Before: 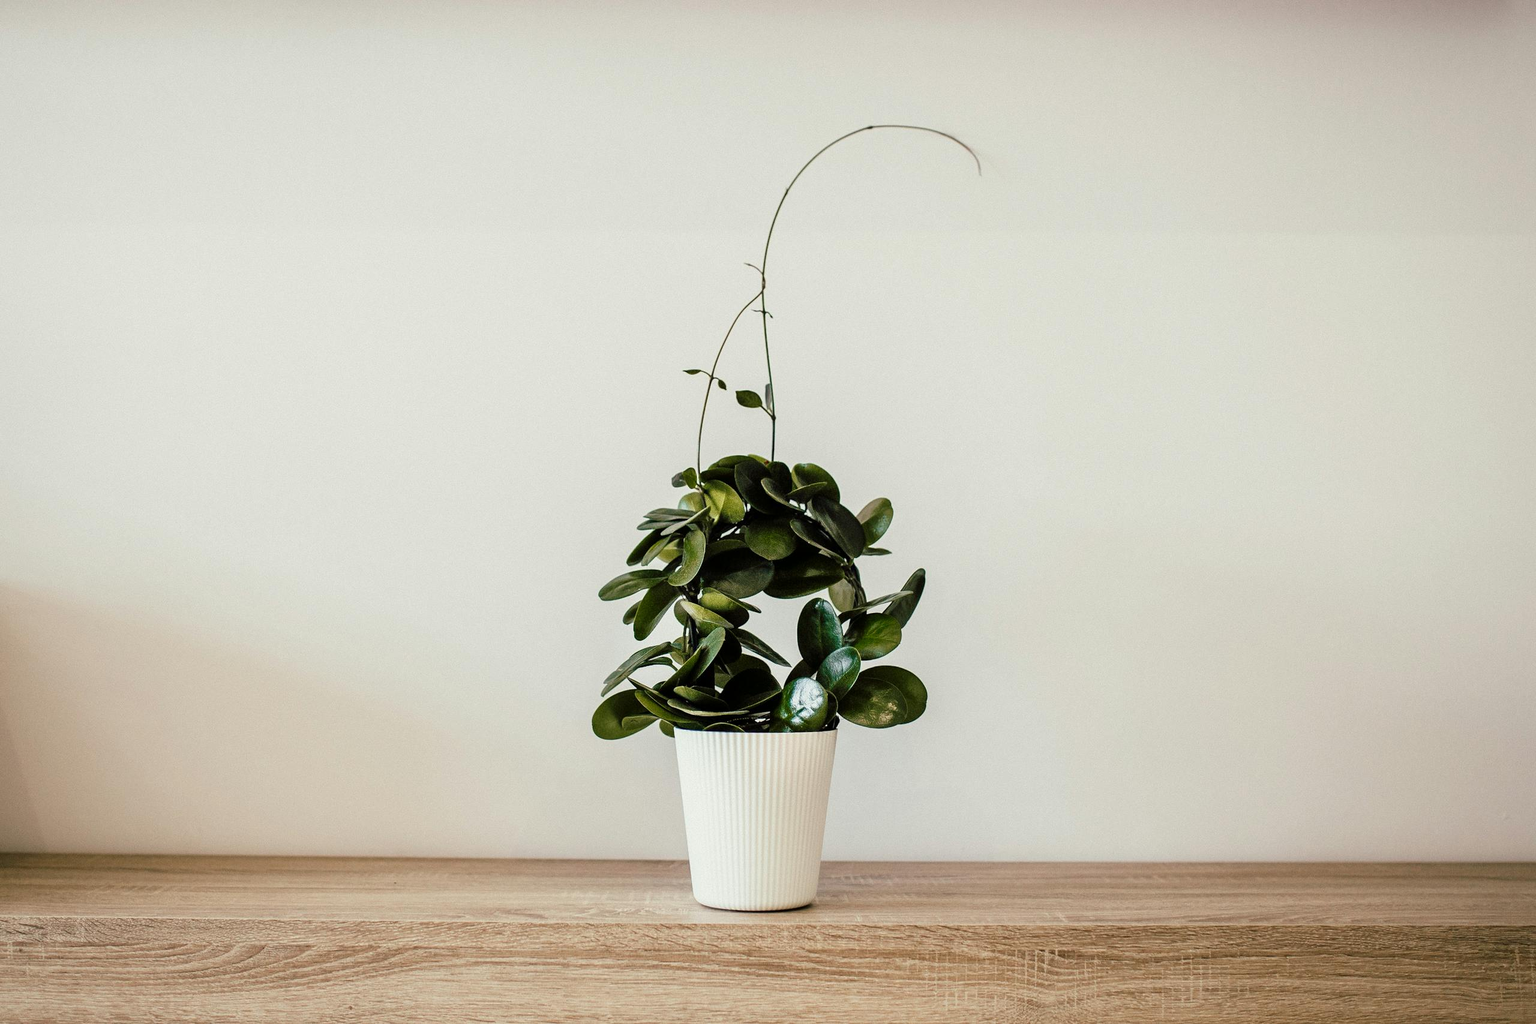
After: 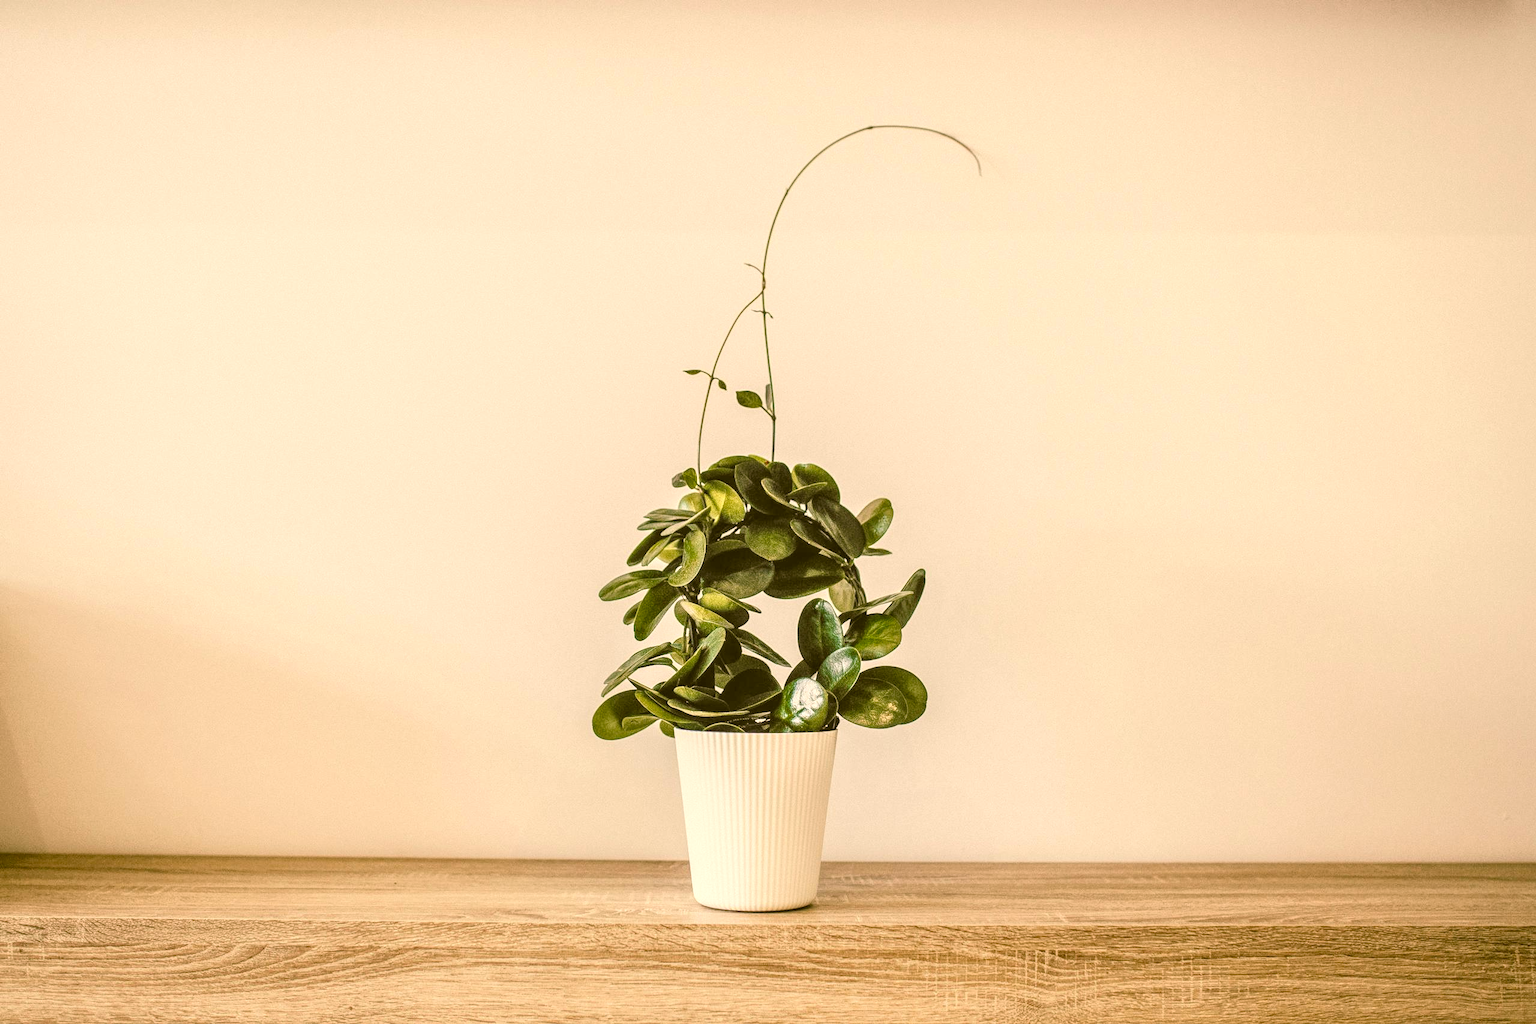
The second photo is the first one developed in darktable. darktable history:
contrast brightness saturation: contrast 0.143, brightness 0.226
color correction: highlights a* 8.95, highlights b* 15.66, shadows a* -0.58, shadows b* 26.24
local contrast: highlights 74%, shadows 55%, detail 177%, midtone range 0.211
